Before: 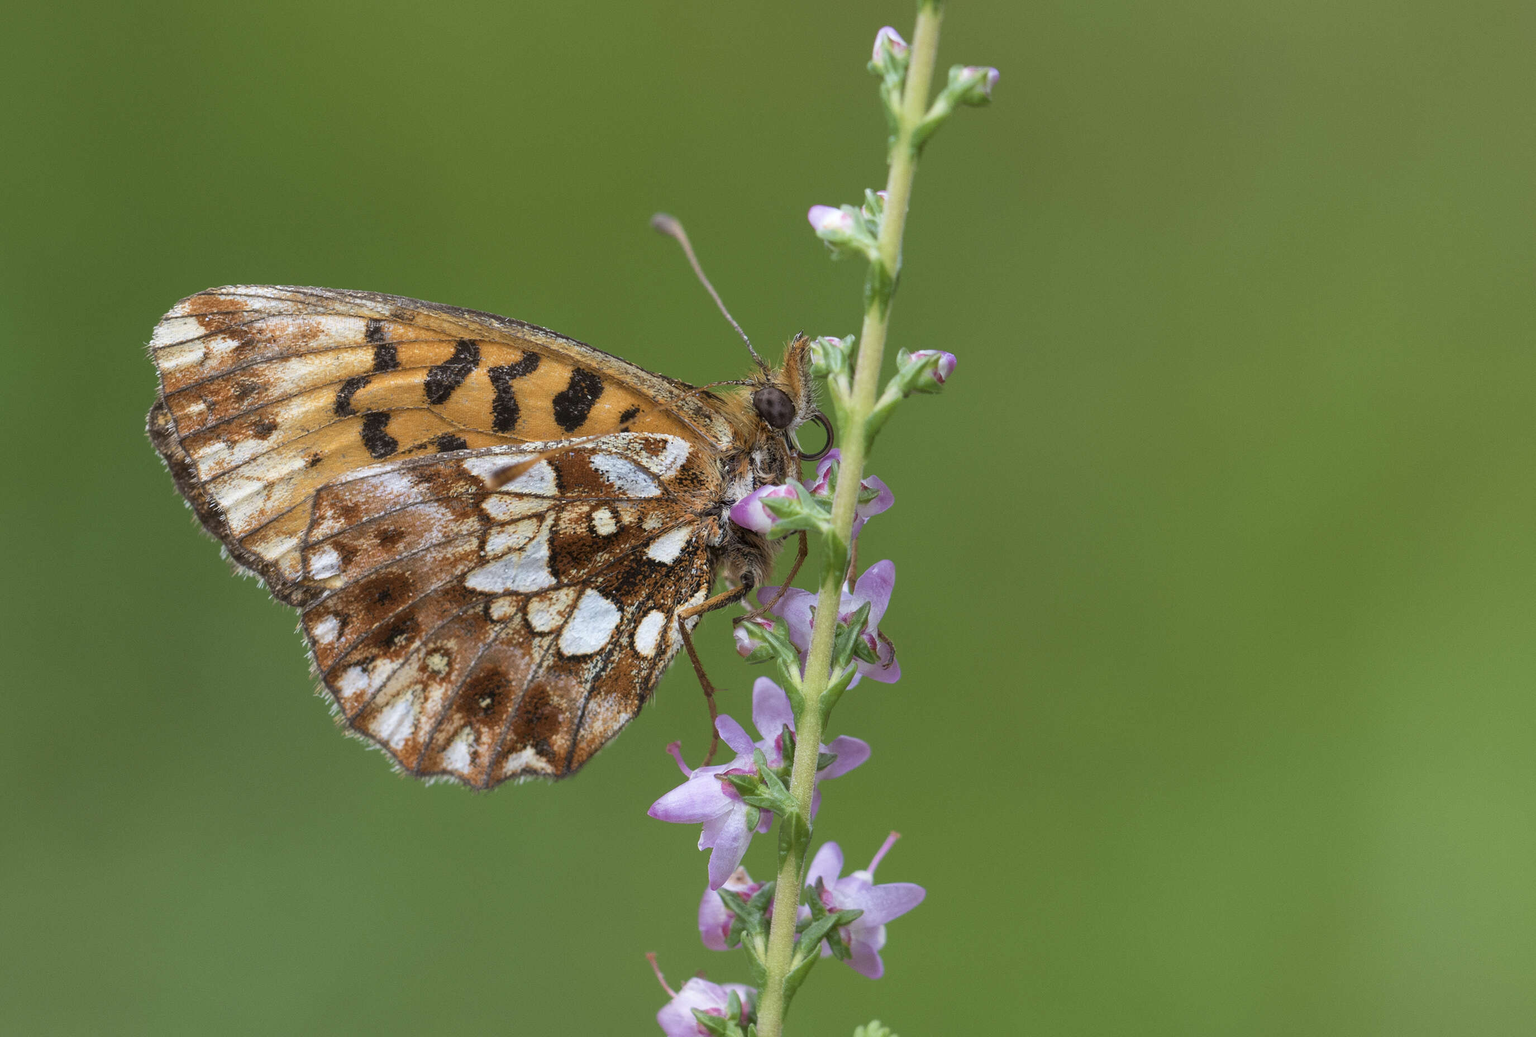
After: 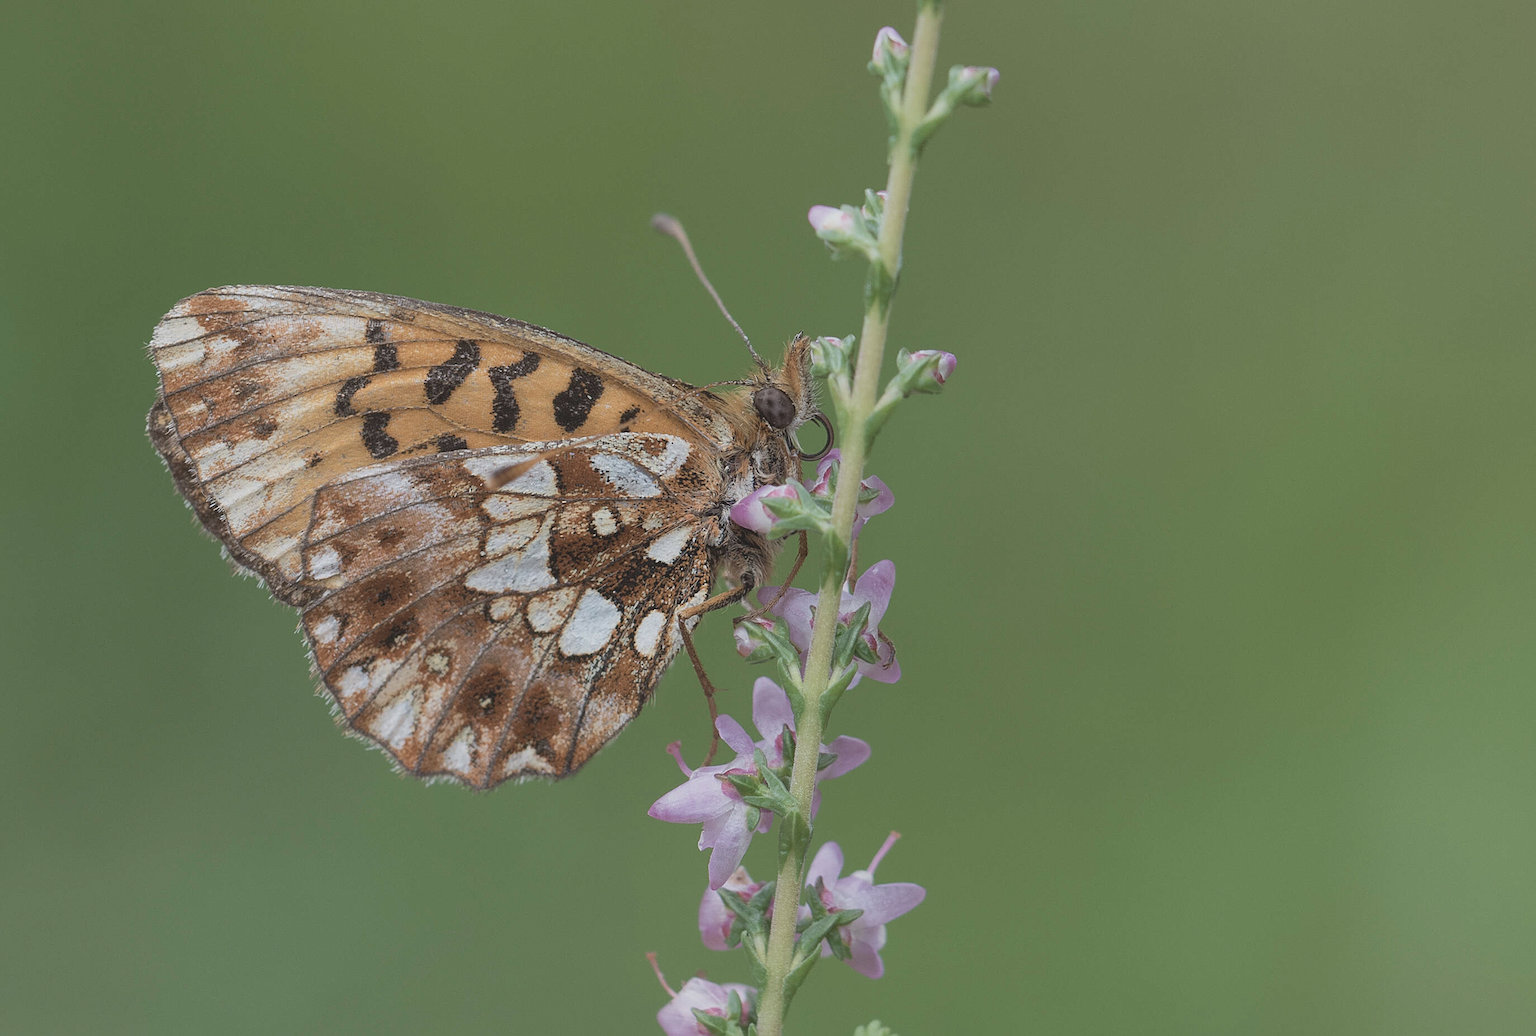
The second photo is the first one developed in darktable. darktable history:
contrast brightness saturation: contrast -0.26, saturation -0.43
sharpen: on, module defaults
